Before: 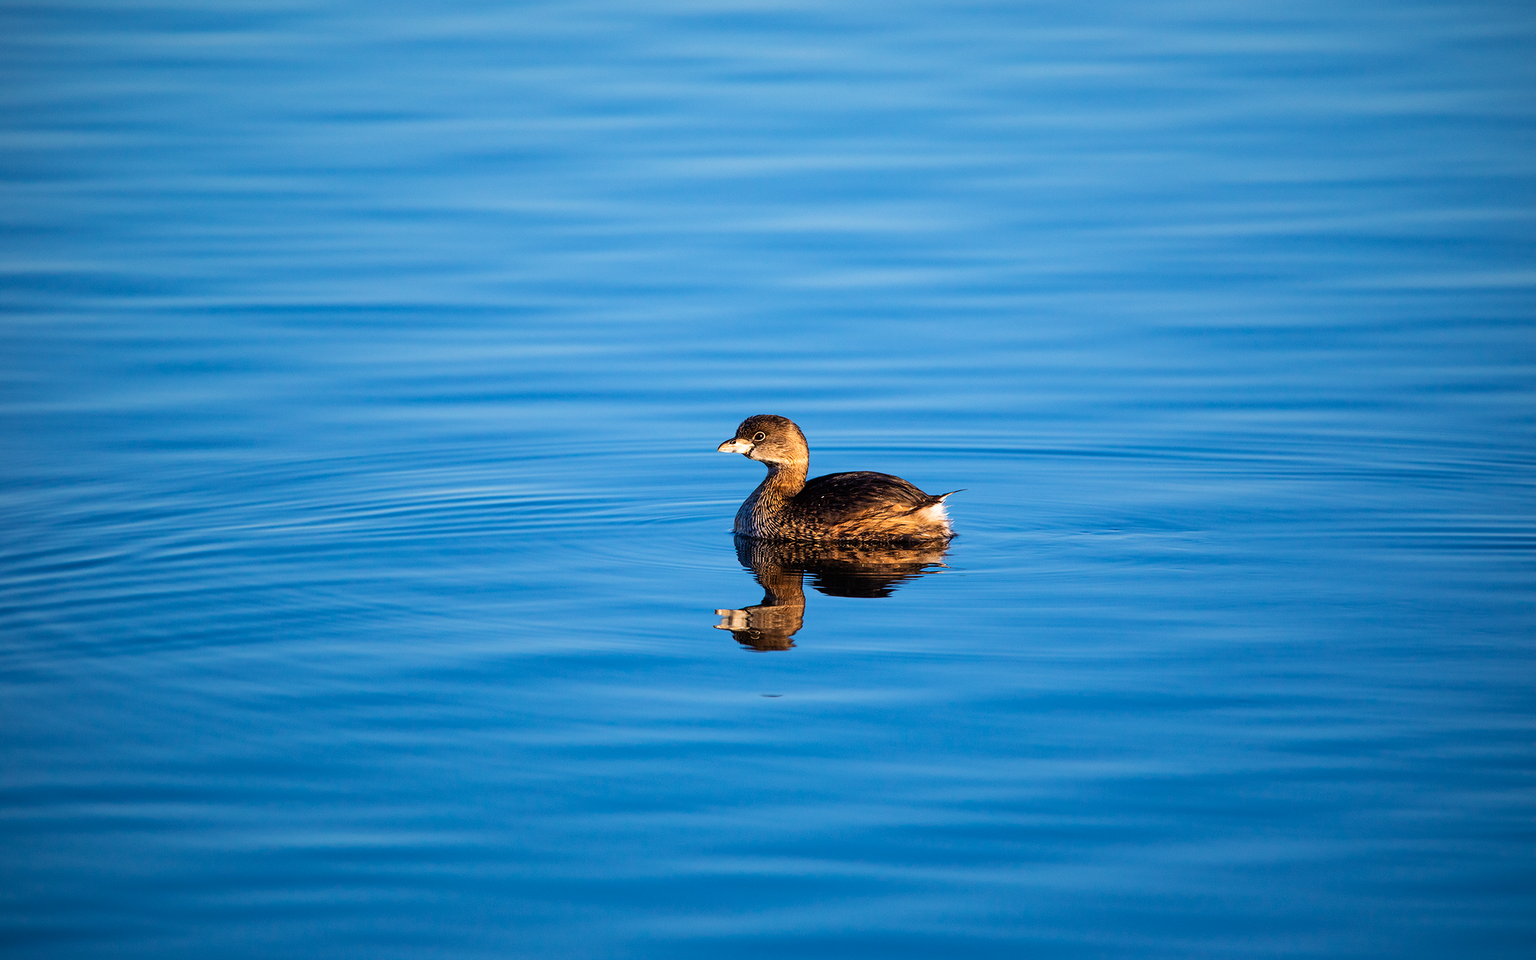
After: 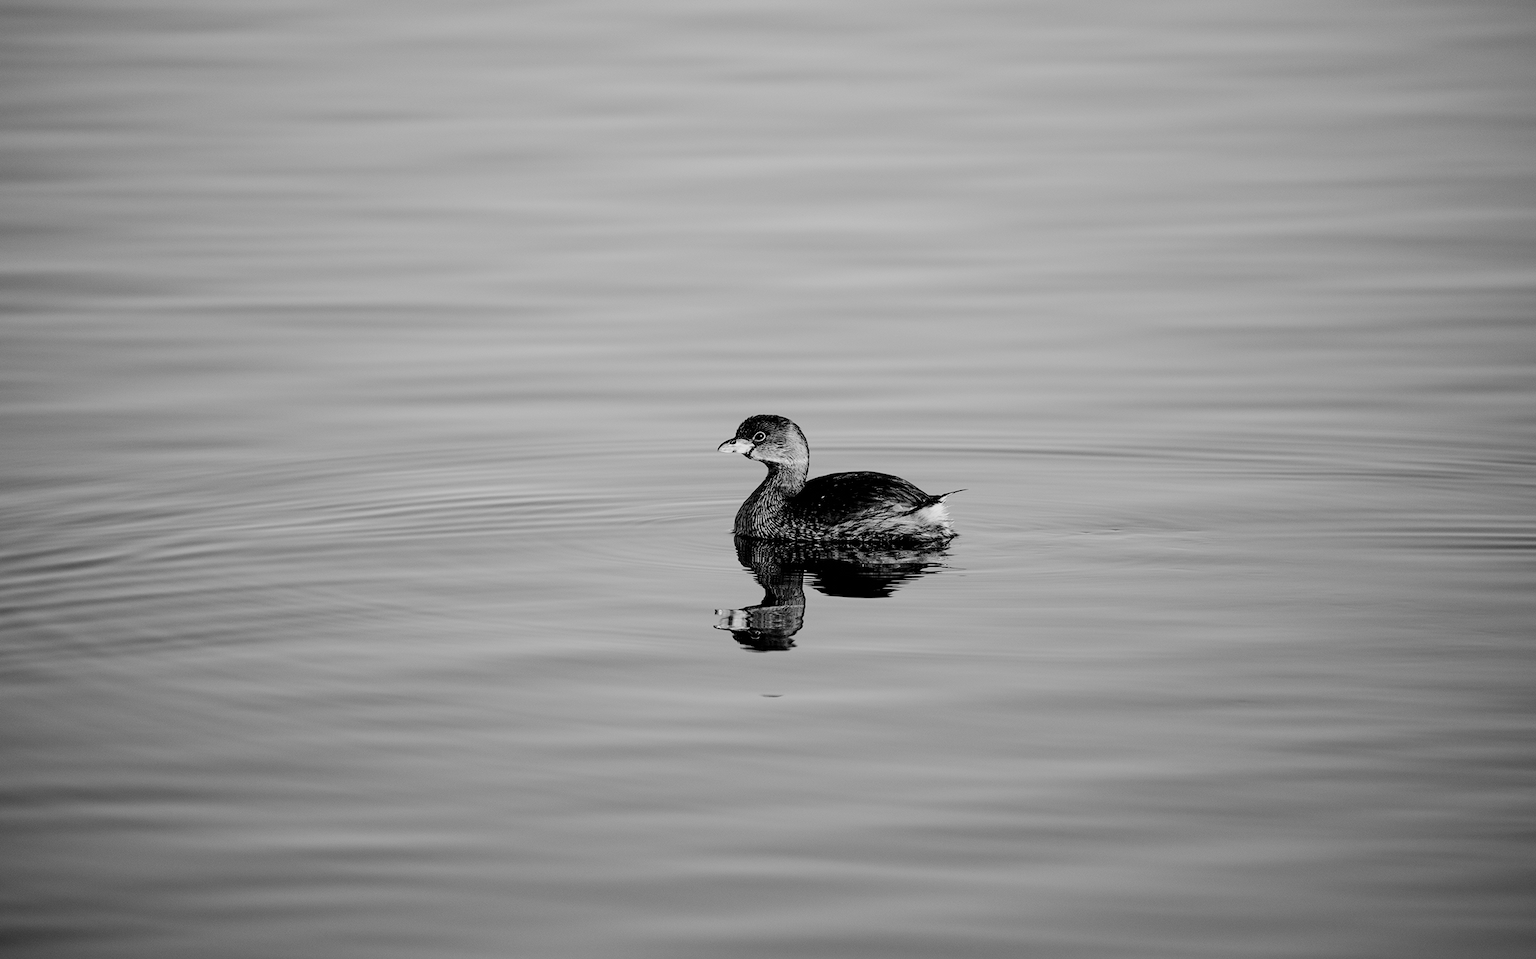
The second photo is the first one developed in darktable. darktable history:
filmic rgb: black relative exposure -5 EV, hardness 2.88, contrast 1.3, highlights saturation mix -30%
tone equalizer: on, module defaults
color calibration: output gray [0.18, 0.41, 0.41, 0], gray › normalize channels true, illuminant same as pipeline (D50), adaptation XYZ, x 0.346, y 0.359, gamut compression 0
